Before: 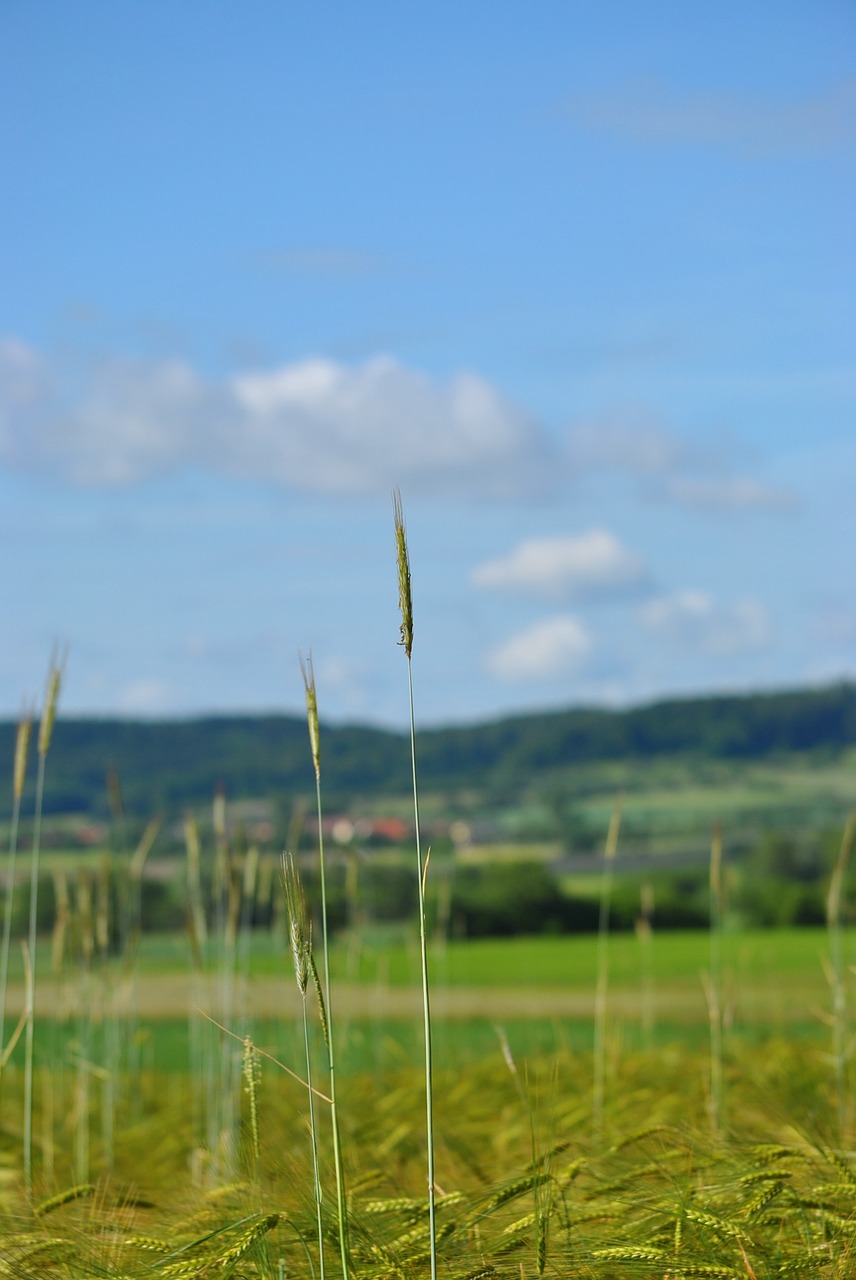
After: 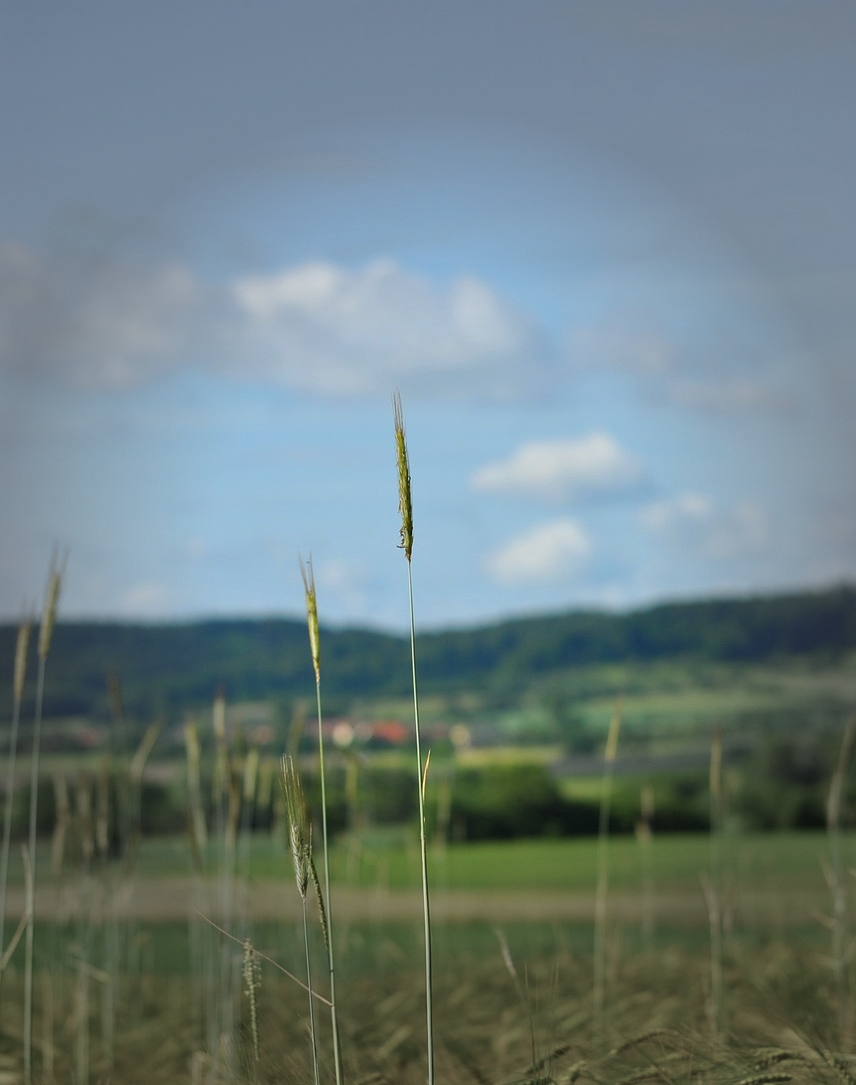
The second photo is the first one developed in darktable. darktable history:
crop: top 7.625%, bottom 7.572%
color balance rgb: highlights gain › luminance 6.601%, highlights gain › chroma 1.336%, highlights gain › hue 89°, perceptual saturation grading › global saturation 0.754%
contrast equalizer: y [[0.5, 0.5, 0.478, 0.5, 0.5, 0.5], [0.5 ×6], [0.5 ×6], [0 ×6], [0 ×6]], mix -0.31
vignetting: fall-off start 39.51%, fall-off radius 40.81%, unbound false
